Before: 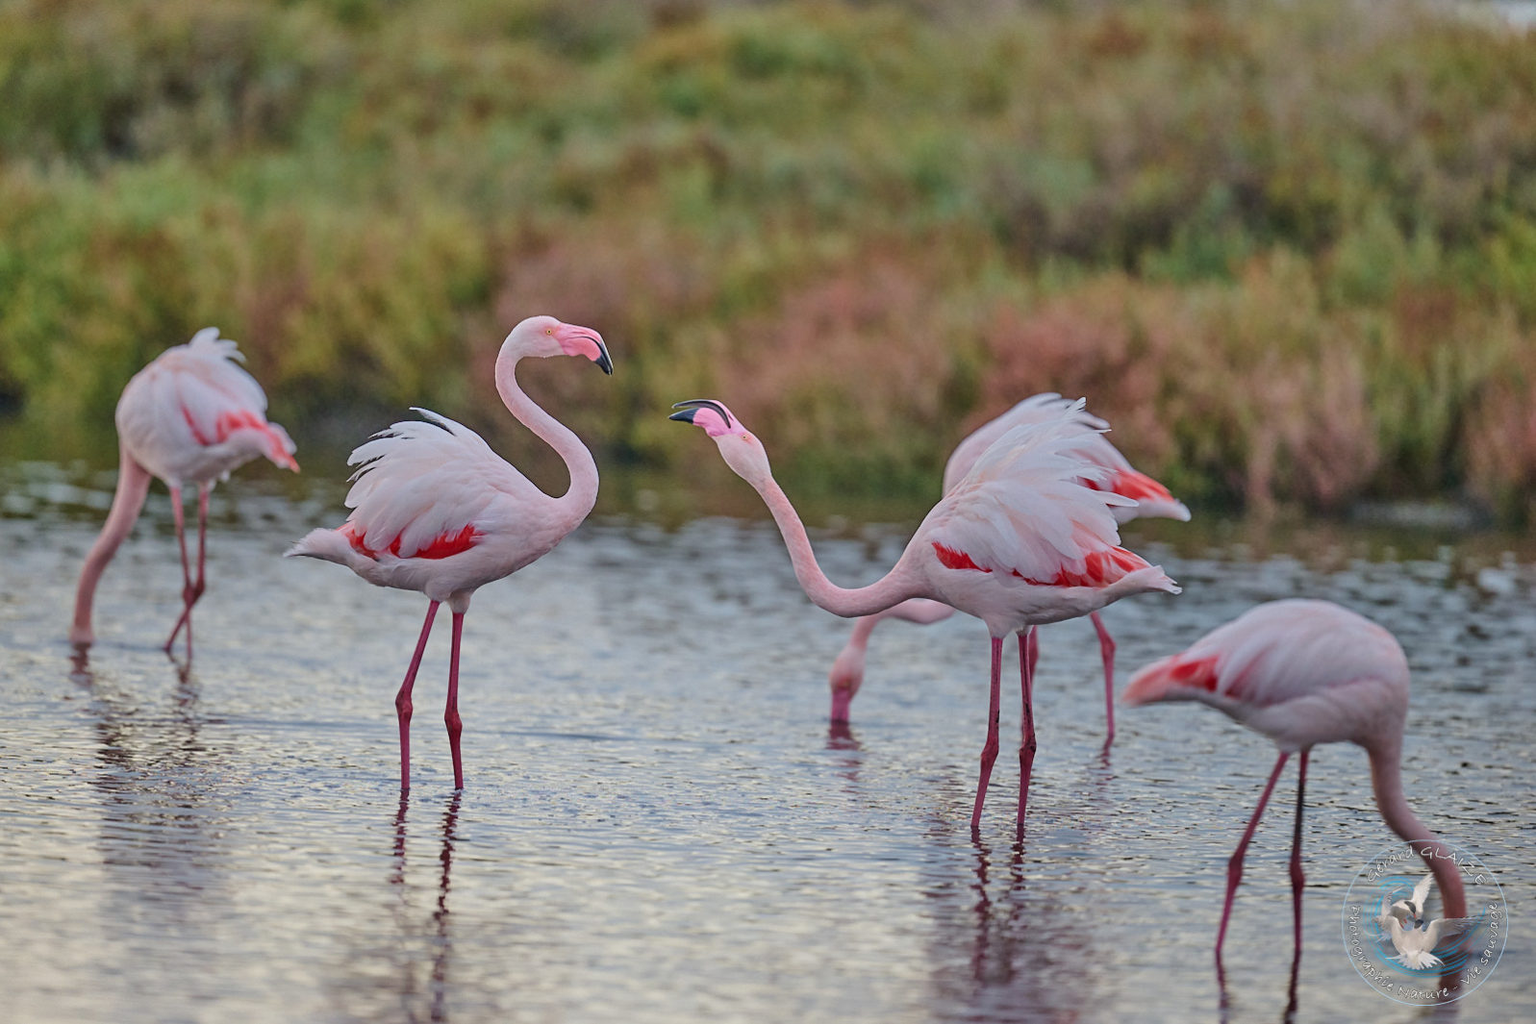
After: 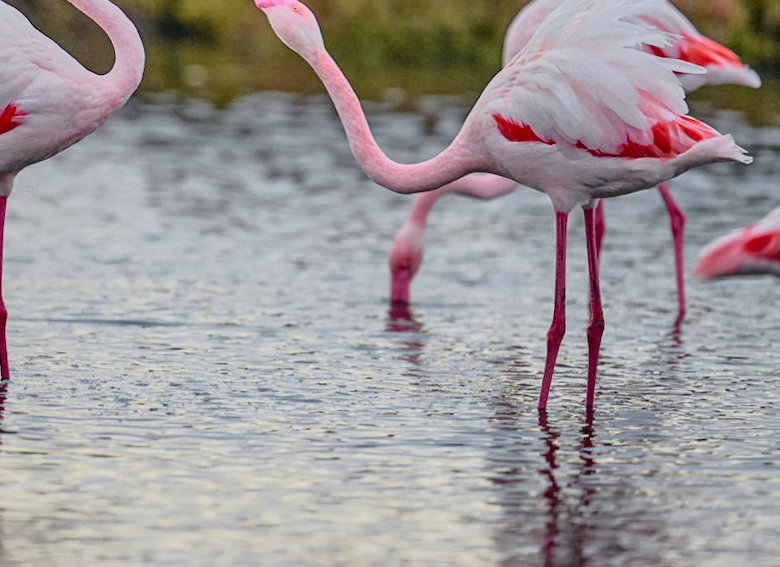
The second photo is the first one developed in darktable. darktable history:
exposure: compensate highlight preservation false
tone curve: curves: ch0 [(0, 0.006) (0.037, 0.022) (0.123, 0.105) (0.19, 0.173) (0.277, 0.279) (0.474, 0.517) (0.597, 0.662) (0.687, 0.774) (0.855, 0.891) (1, 0.982)]; ch1 [(0, 0) (0.243, 0.245) (0.422, 0.415) (0.493, 0.495) (0.508, 0.503) (0.544, 0.552) (0.557, 0.582) (0.626, 0.672) (0.694, 0.732) (1, 1)]; ch2 [(0, 0) (0.249, 0.216) (0.356, 0.329) (0.424, 0.442) (0.476, 0.483) (0.498, 0.5) (0.517, 0.519) (0.532, 0.539) (0.562, 0.596) (0.614, 0.662) (0.706, 0.757) (0.808, 0.809) (0.991, 0.968)], color space Lab, independent channels, preserve colors none
local contrast: on, module defaults
rotate and perspective: rotation -1°, crop left 0.011, crop right 0.989, crop top 0.025, crop bottom 0.975
crop: left 29.672%, top 41.786%, right 20.851%, bottom 3.487%
shadows and highlights: shadows -20, white point adjustment -2, highlights -35
